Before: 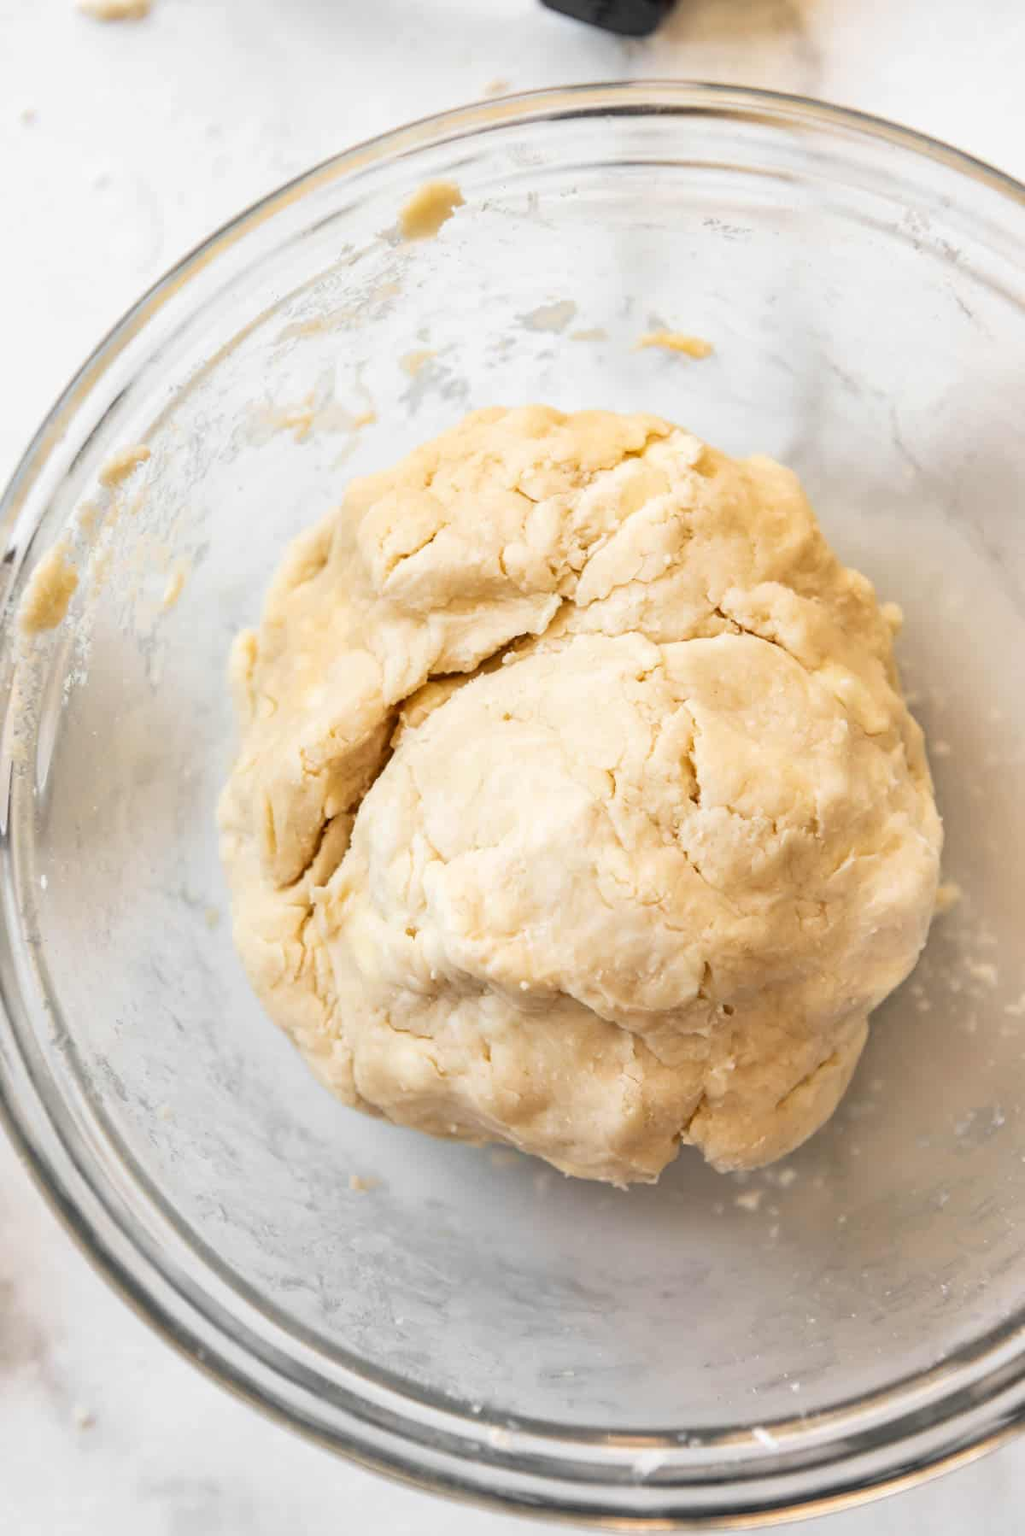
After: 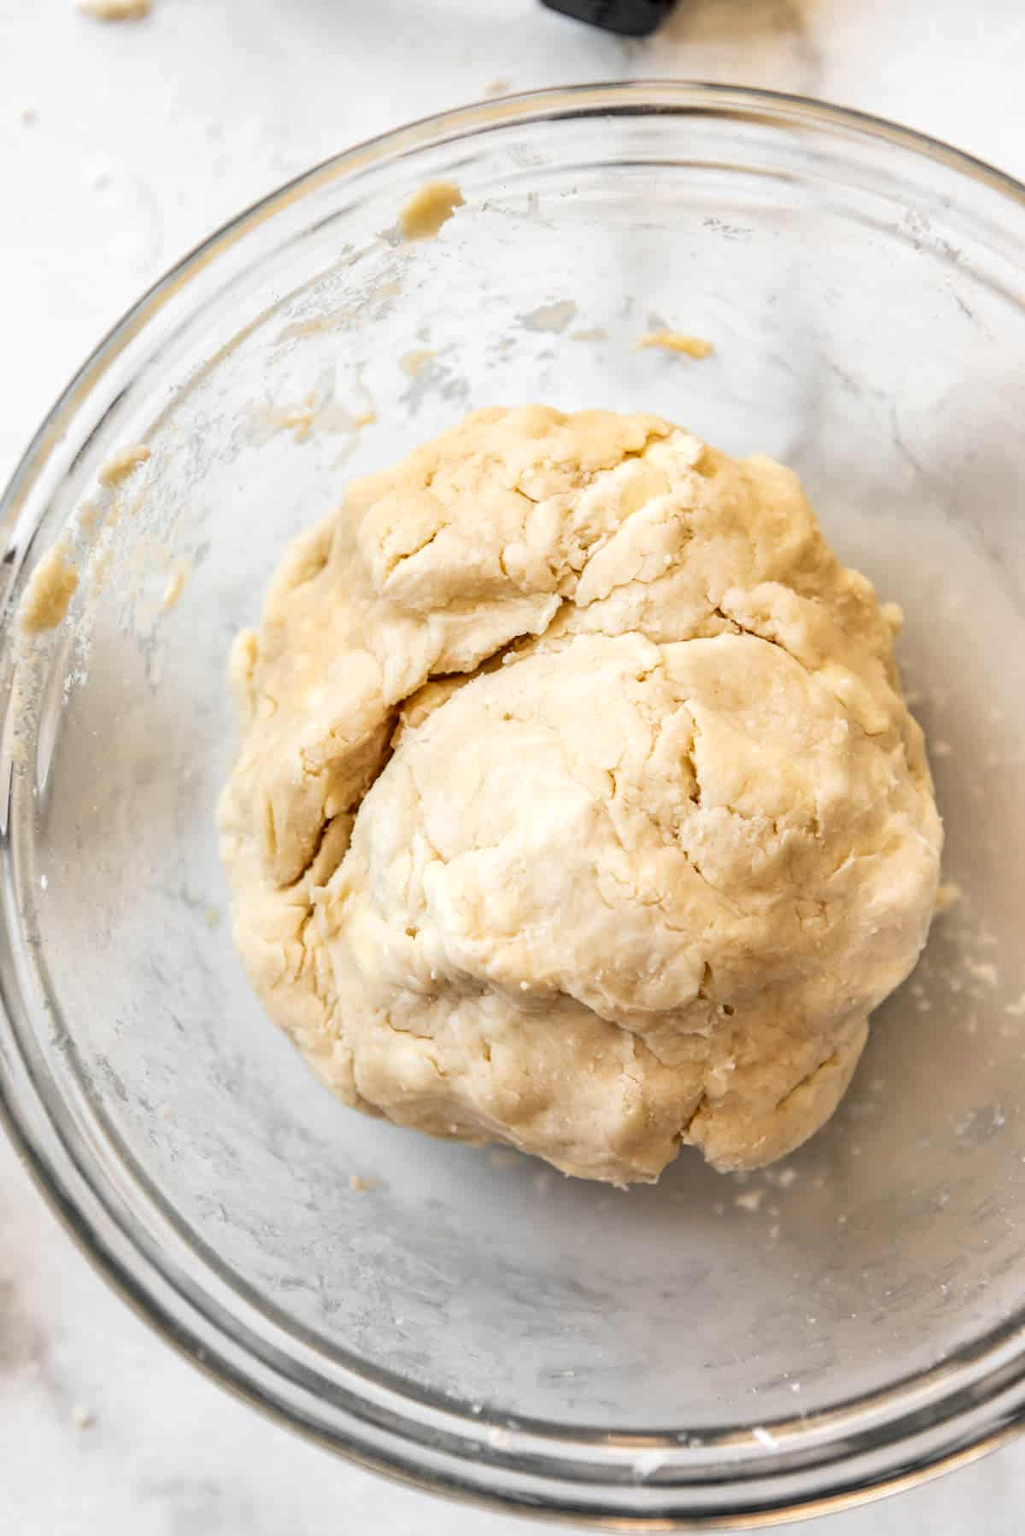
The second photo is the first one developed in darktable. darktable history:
local contrast: shadows 94%
white balance: emerald 1
